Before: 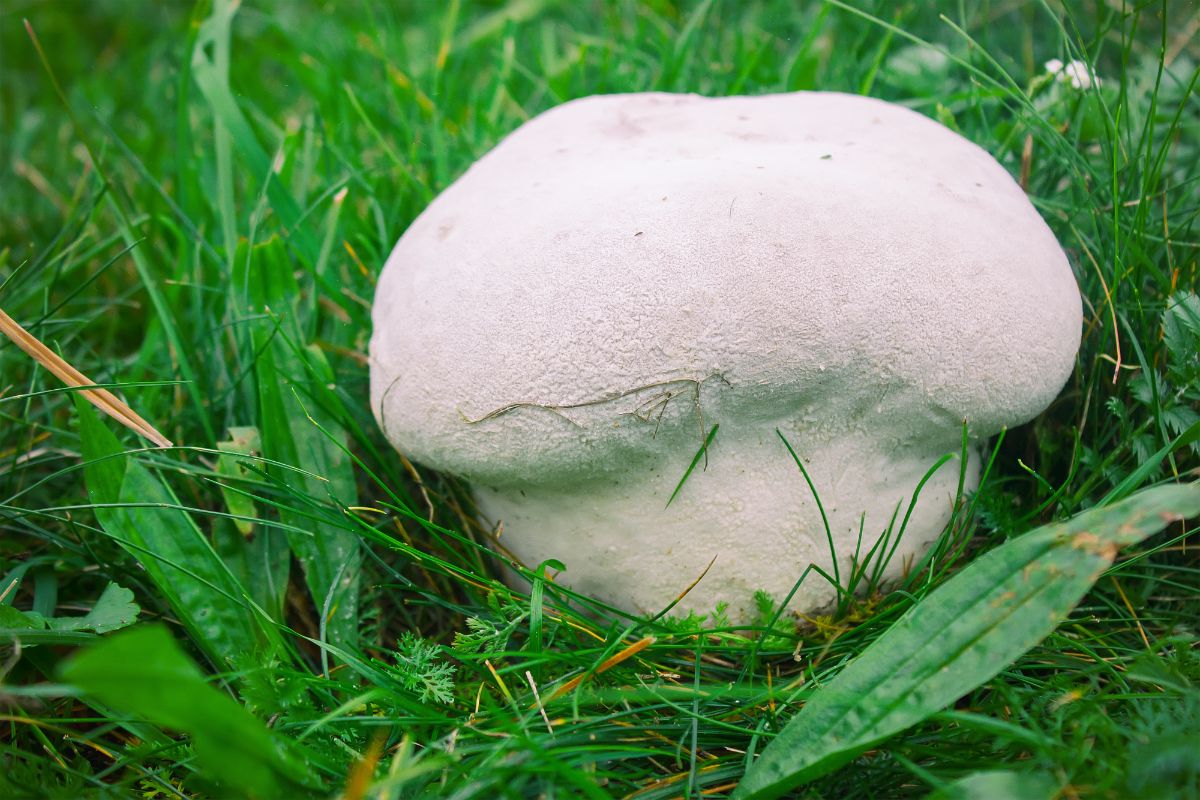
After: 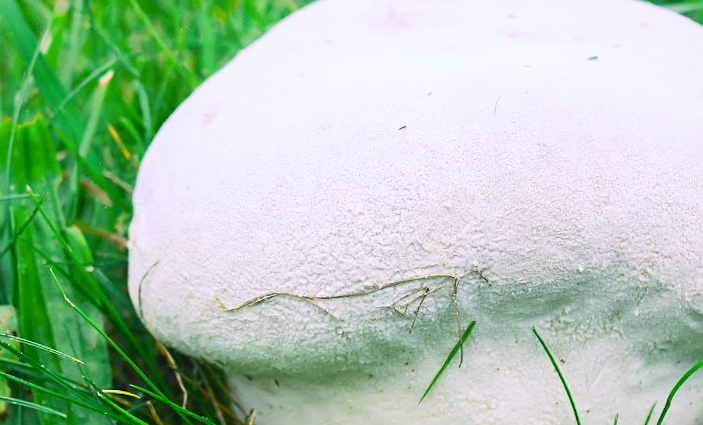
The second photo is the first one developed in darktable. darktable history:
sharpen: amount 0.2
crop: left 20.932%, top 15.471%, right 21.848%, bottom 34.081%
white balance: red 0.967, blue 1.049
contrast brightness saturation: contrast 0.2, brightness 0.15, saturation 0.14
rotate and perspective: rotation 2.17°, automatic cropping off
